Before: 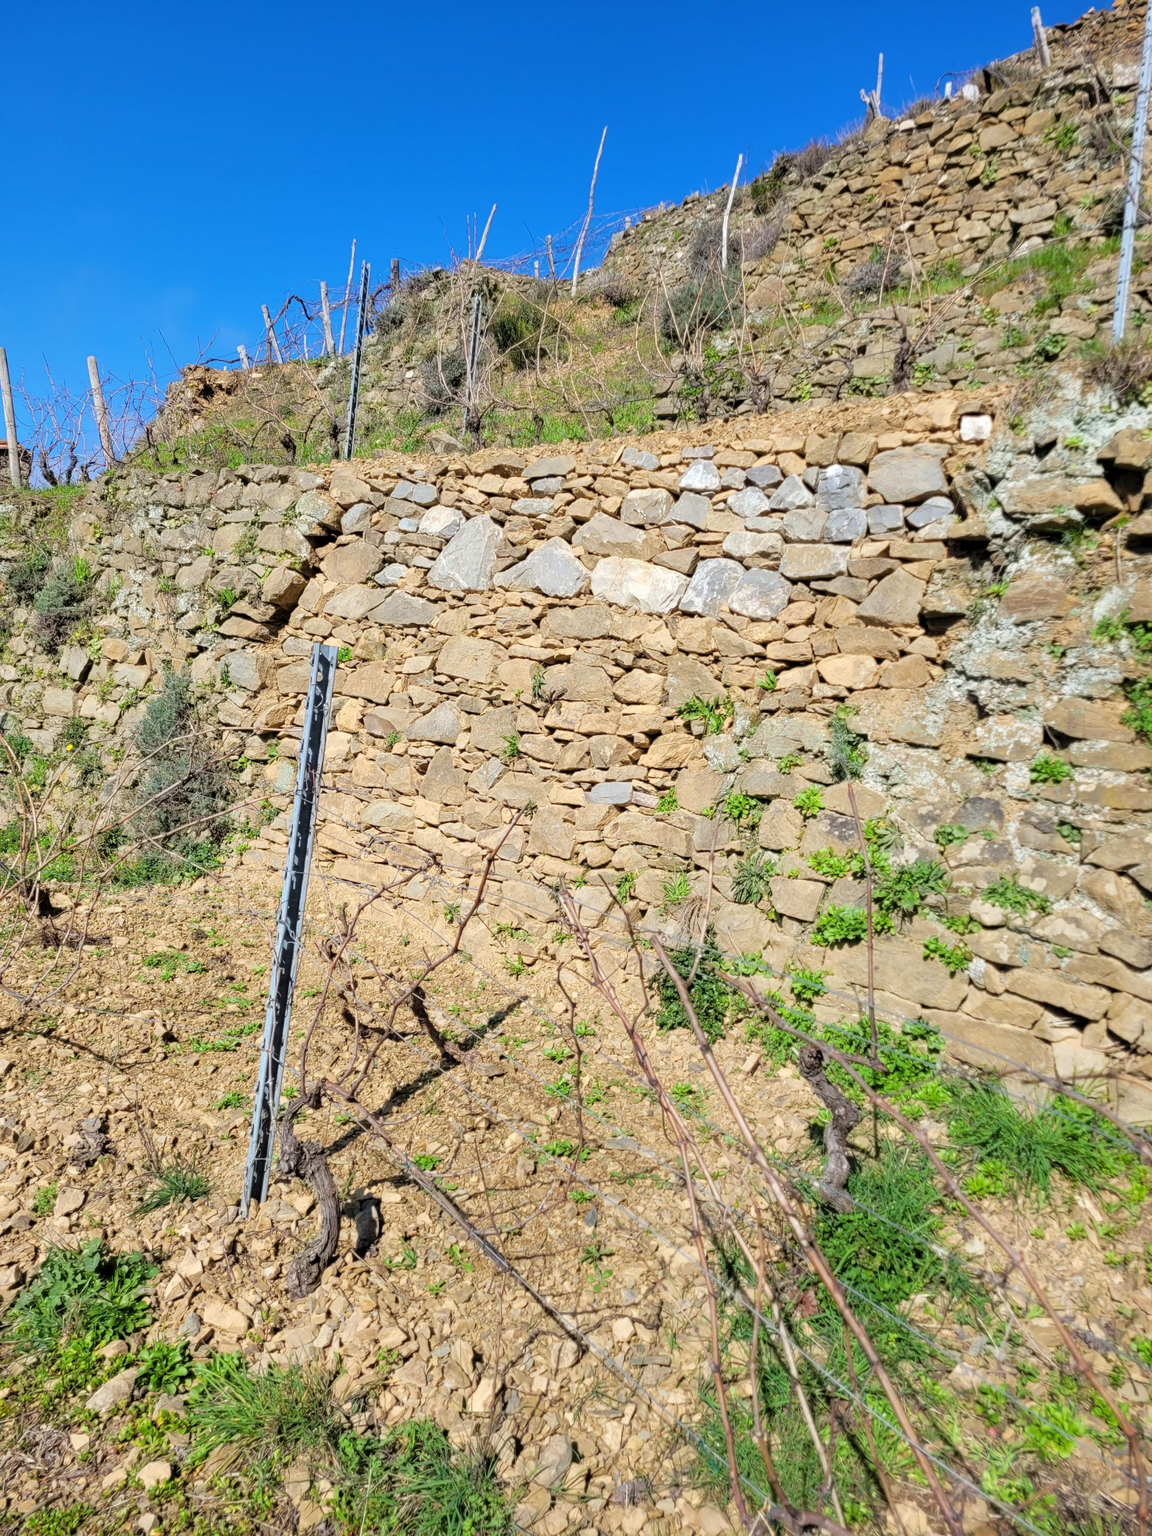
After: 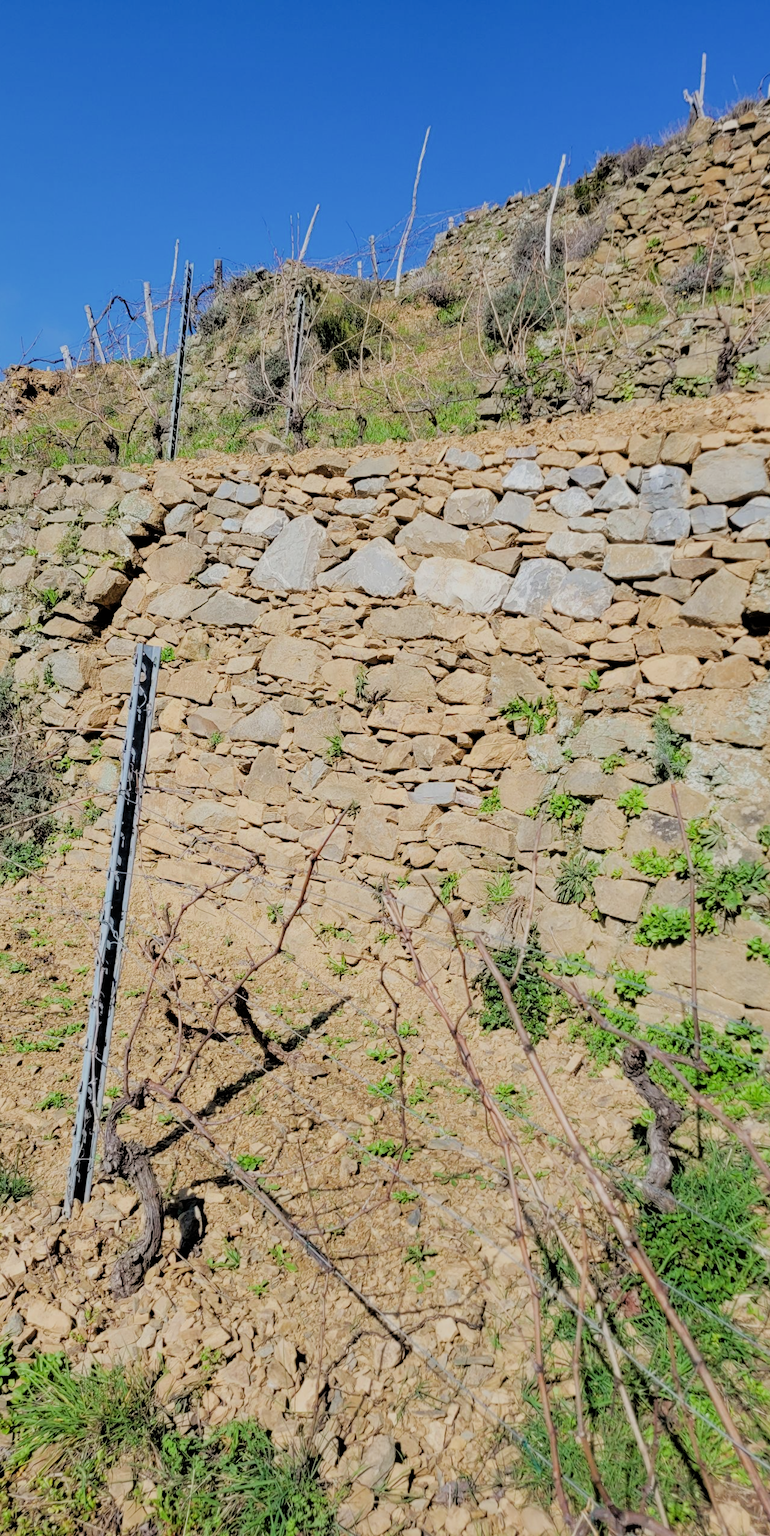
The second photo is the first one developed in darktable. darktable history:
filmic rgb: black relative exposure -4.51 EV, white relative exposure 4.8 EV, hardness 2.35, latitude 35.11%, contrast 1.048, highlights saturation mix 0.874%, shadows ↔ highlights balance 1.31%
crop: left 15.392%, right 17.727%
